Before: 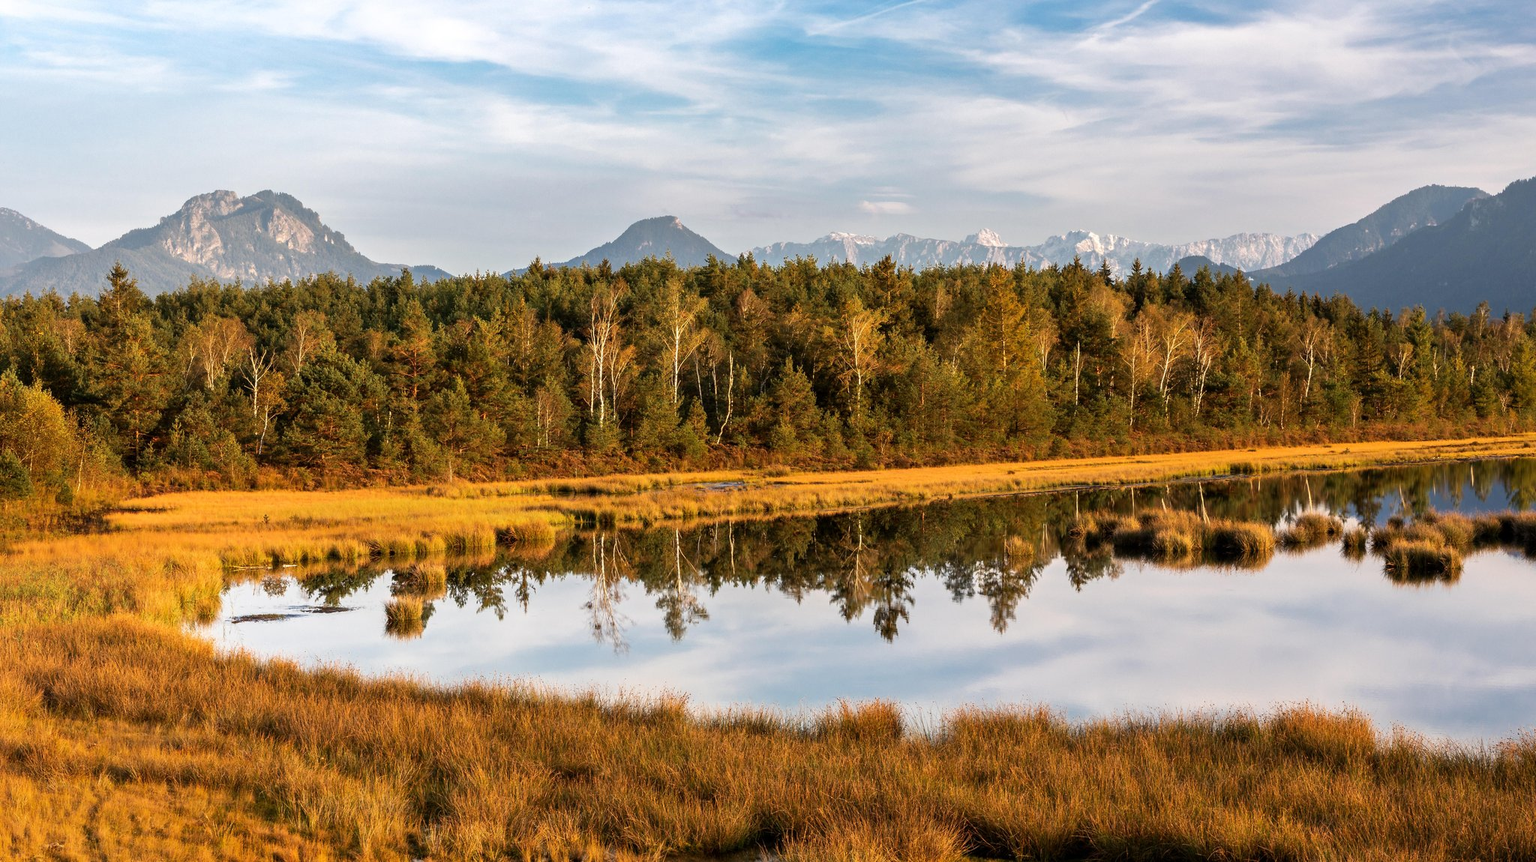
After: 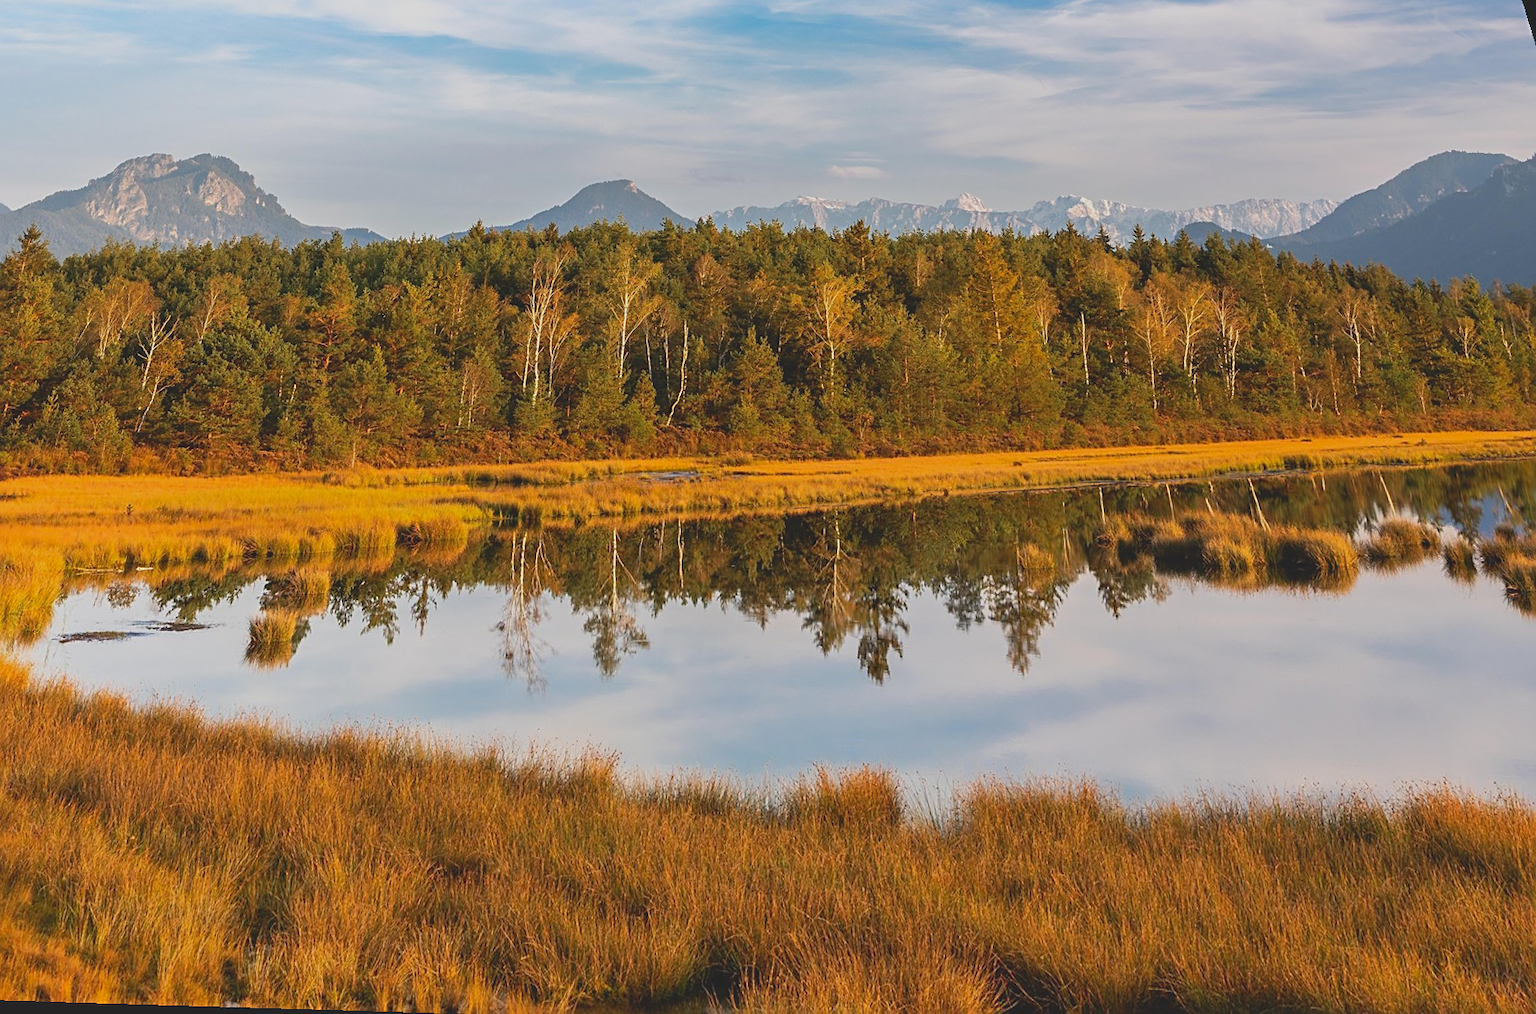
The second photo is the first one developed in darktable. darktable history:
contrast brightness saturation: contrast -0.28
rotate and perspective: rotation 0.72°, lens shift (vertical) -0.352, lens shift (horizontal) -0.051, crop left 0.152, crop right 0.859, crop top 0.019, crop bottom 0.964
tone equalizer: on, module defaults
sharpen: on, module defaults
